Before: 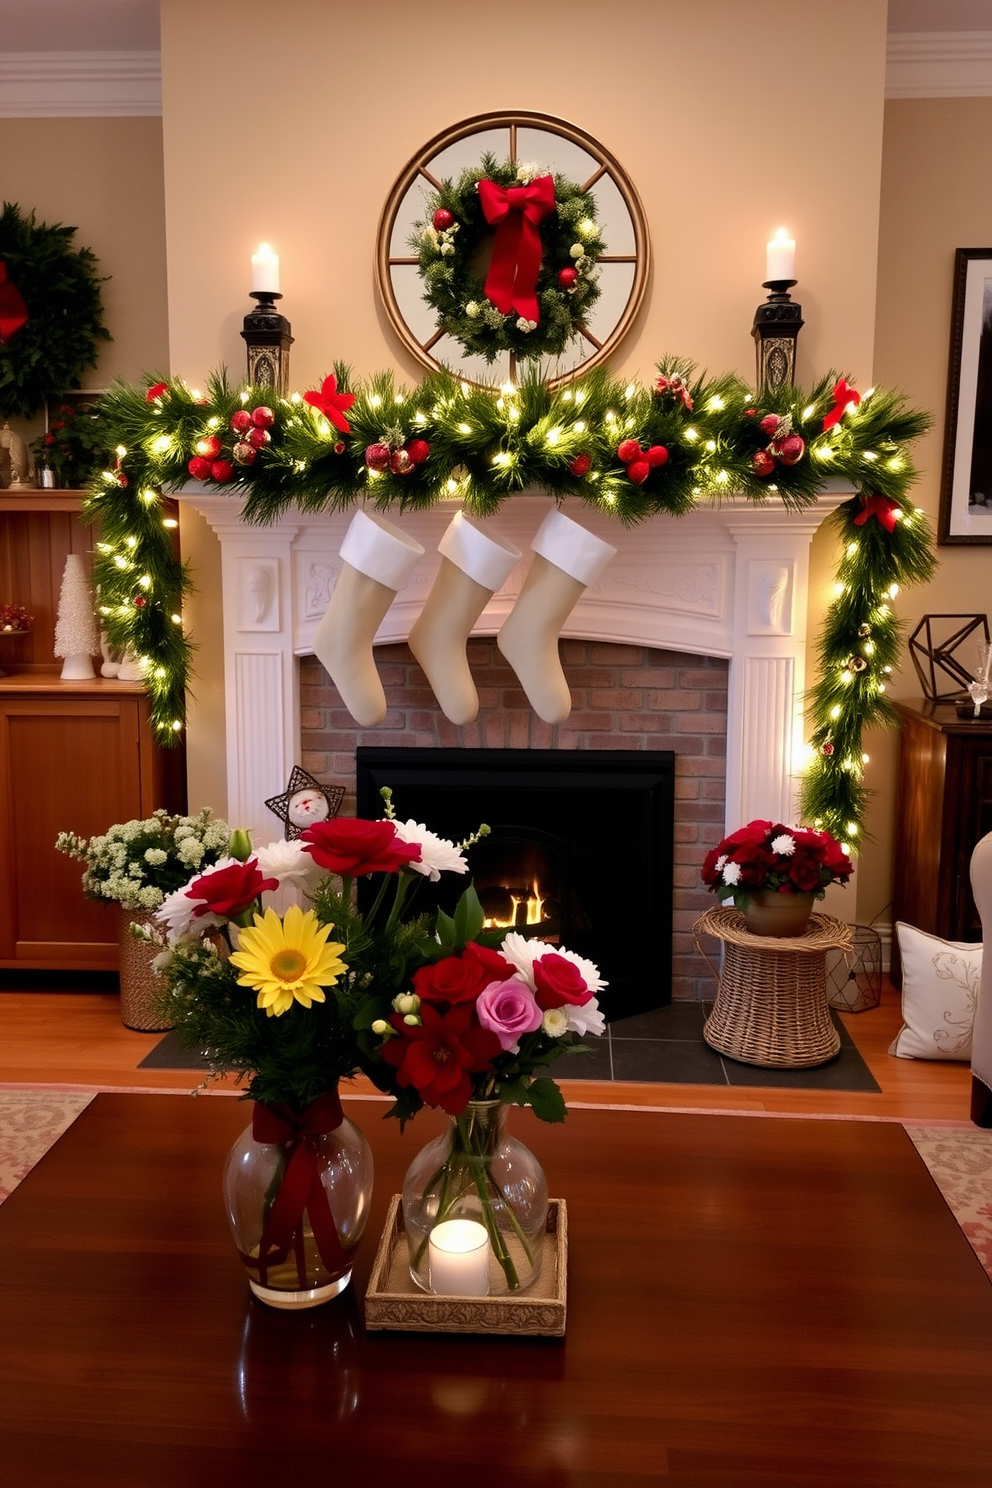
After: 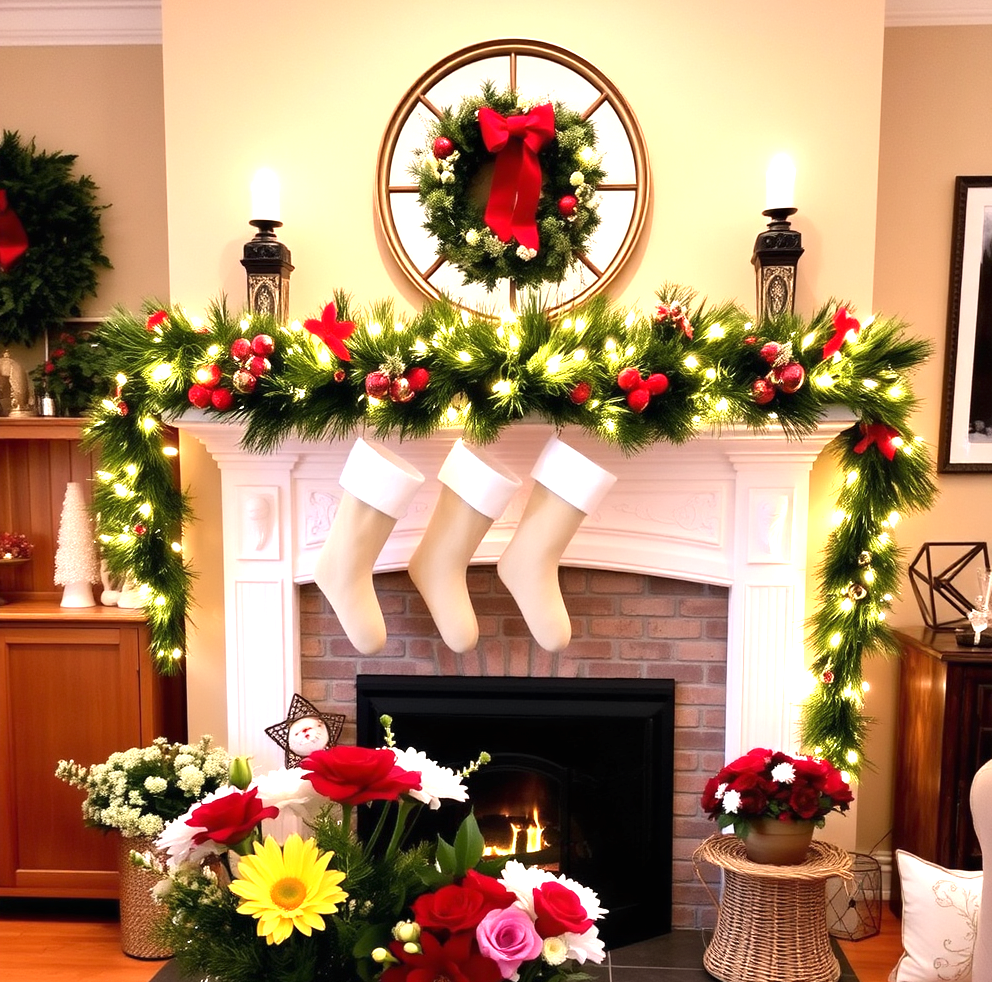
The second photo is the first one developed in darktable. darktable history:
crop and rotate: top 4.852%, bottom 29.102%
exposure: black level correction 0, exposure 1.199 EV, compensate highlight preservation false
